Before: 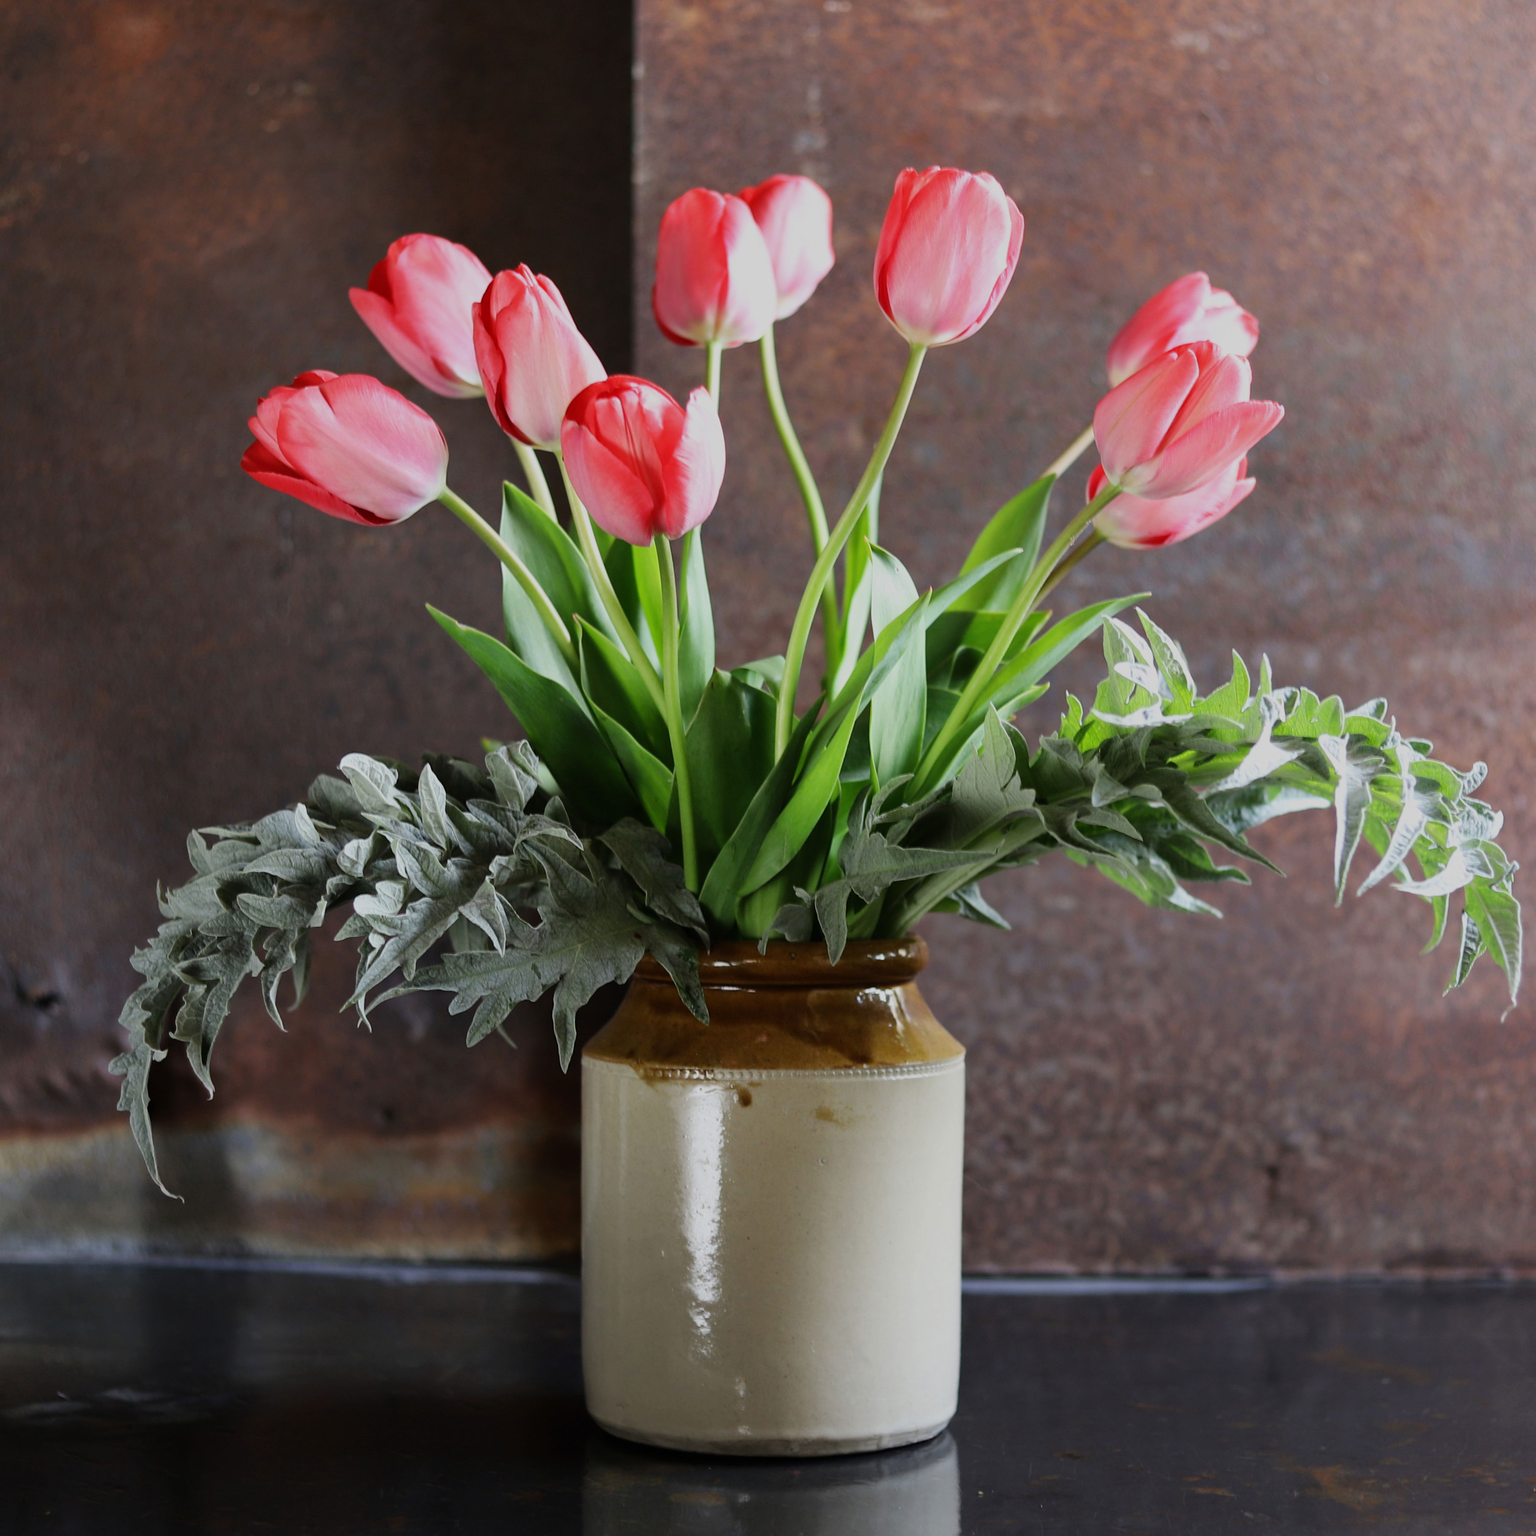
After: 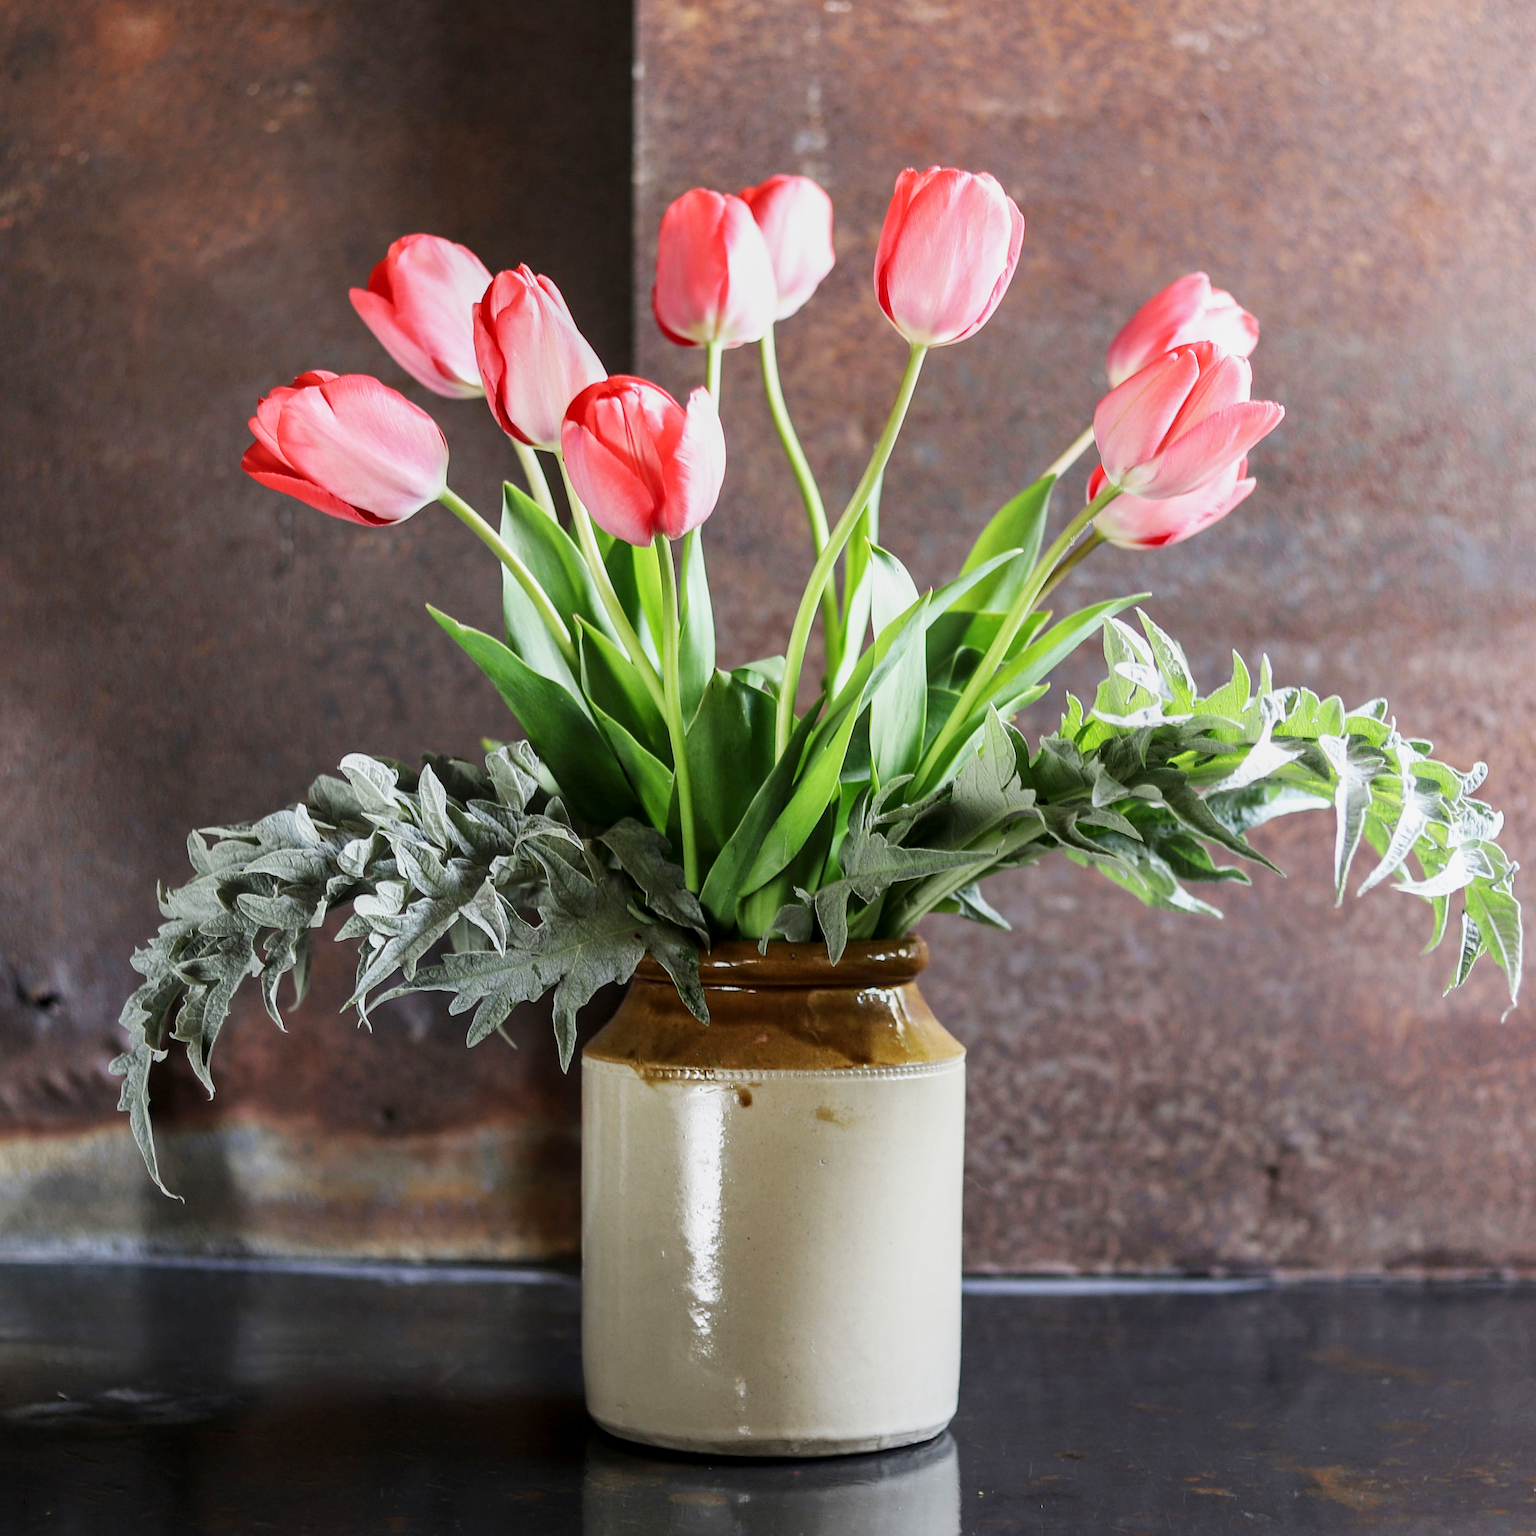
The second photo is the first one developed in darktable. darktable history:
base curve: curves: ch0 [(0, 0) (0.204, 0.334) (0.55, 0.733) (1, 1)], preserve colors none
sharpen: on, module defaults
local contrast: on, module defaults
